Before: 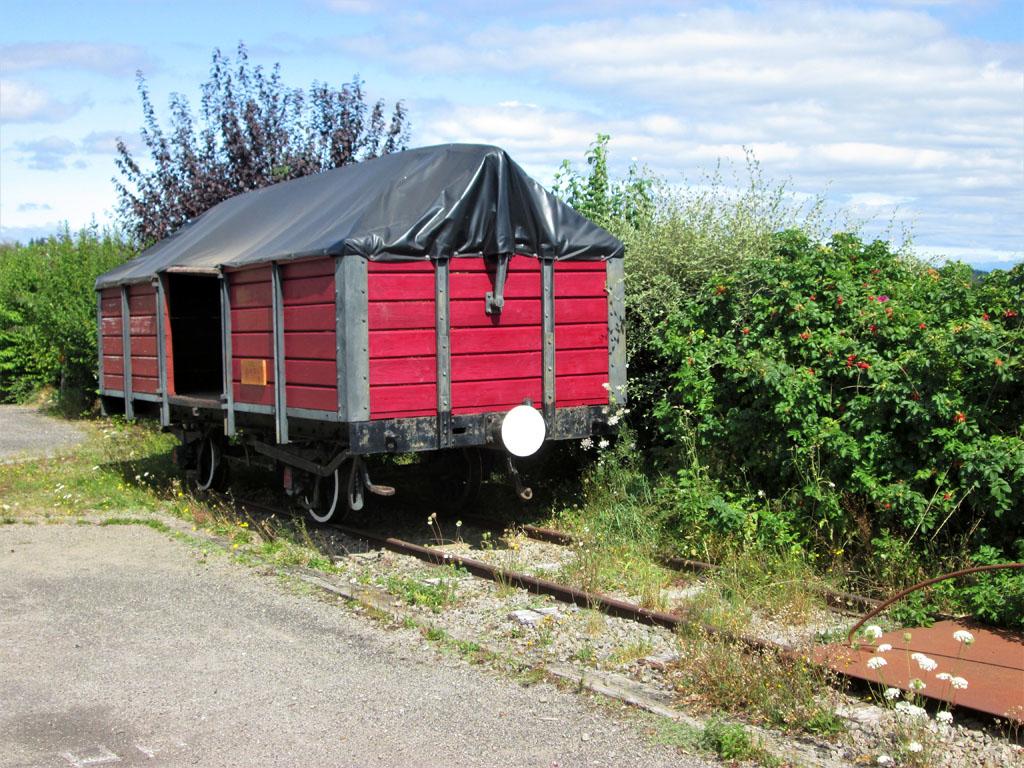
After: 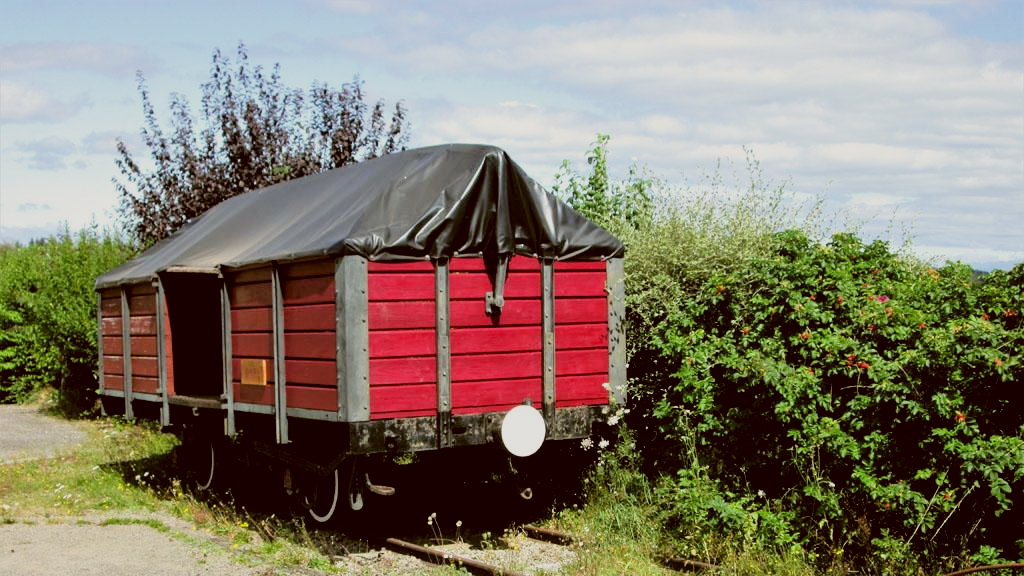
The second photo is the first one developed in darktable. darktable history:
crop: bottom 24.988%
color correction: highlights a* -0.482, highlights b* 0.161, shadows a* 4.66, shadows b* 20.72
filmic rgb: black relative exposure -5 EV, hardness 2.88, contrast 1.2, highlights saturation mix -30%
